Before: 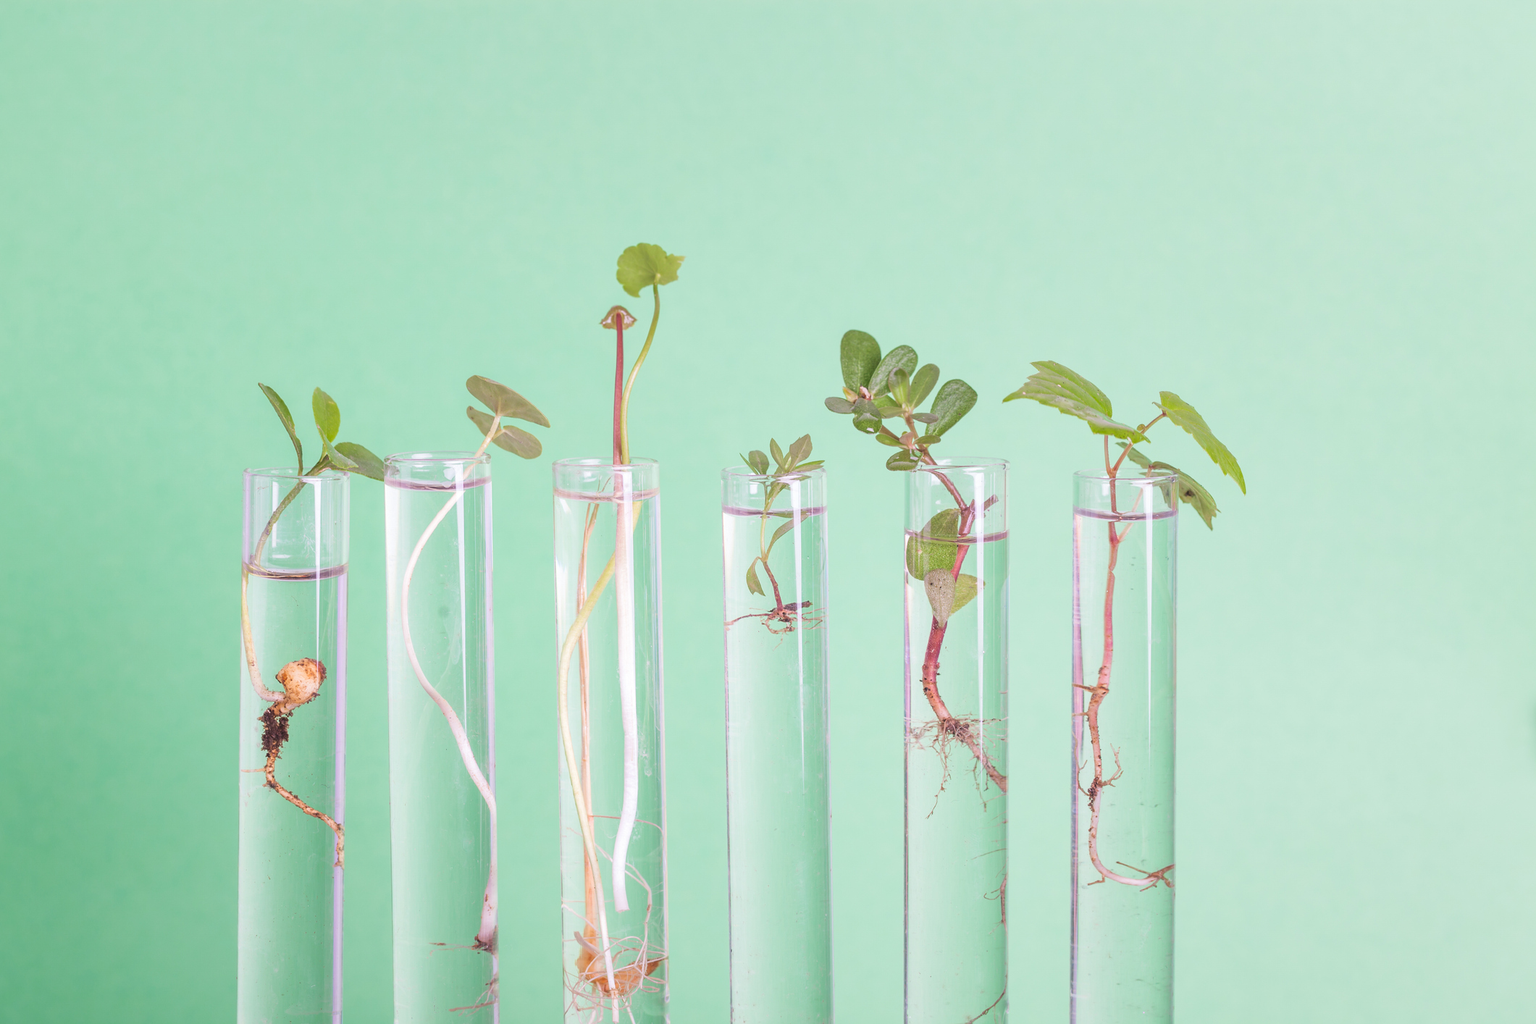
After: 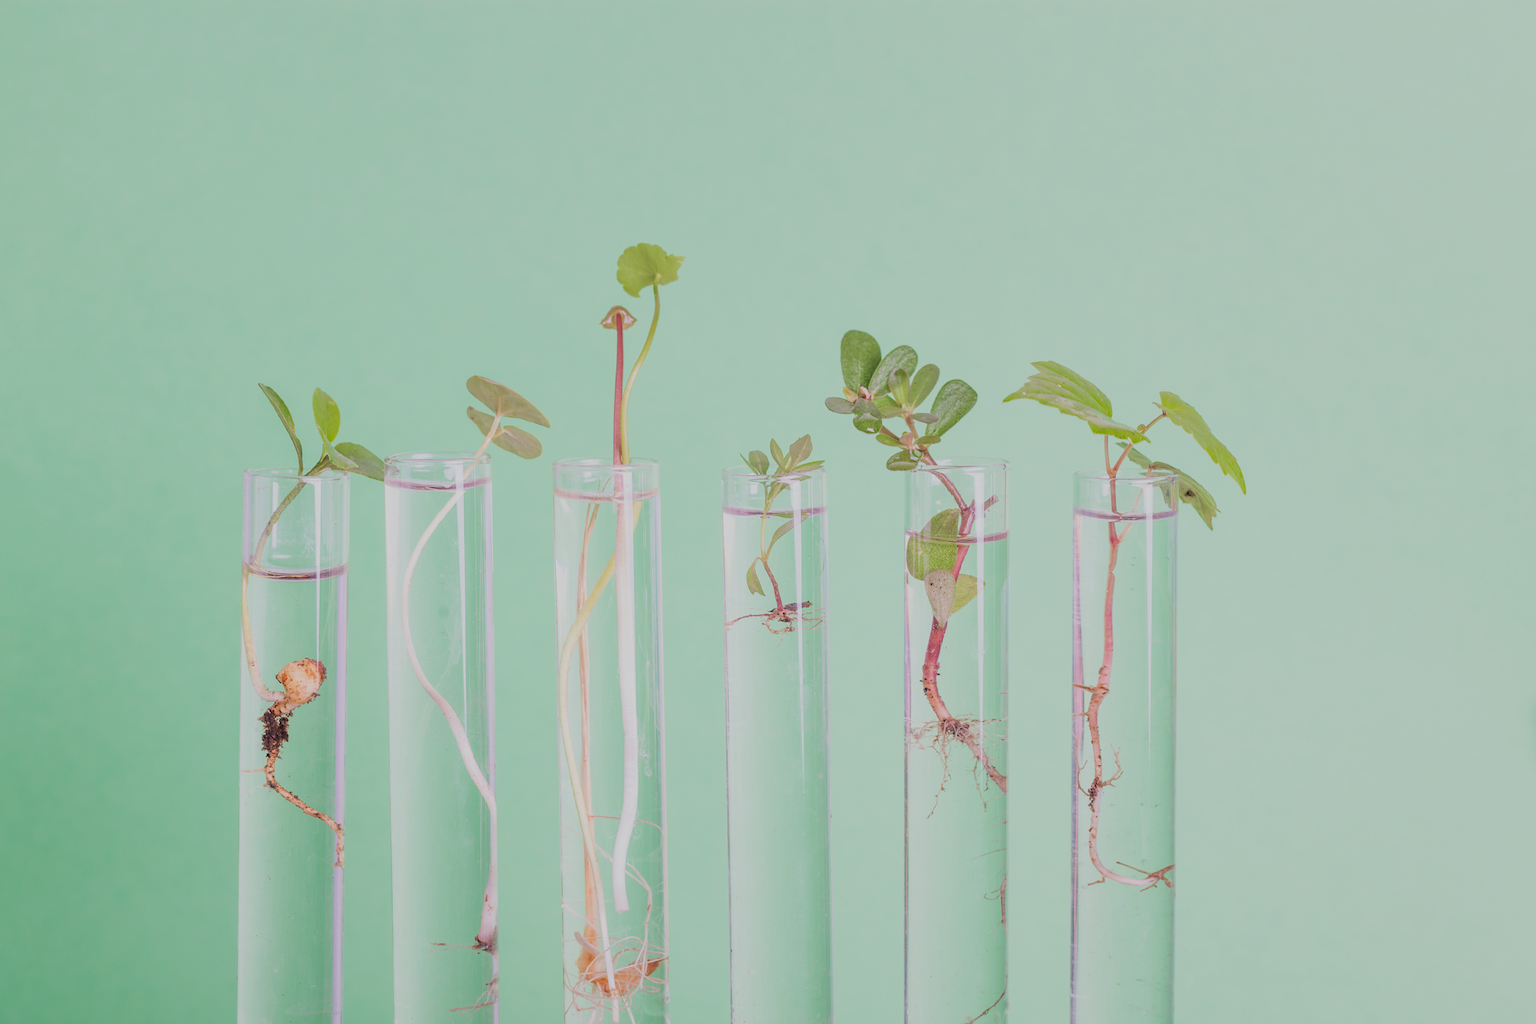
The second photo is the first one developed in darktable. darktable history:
filmic rgb: black relative exposure -7.12 EV, white relative exposure 5.34 EV, hardness 3.03
